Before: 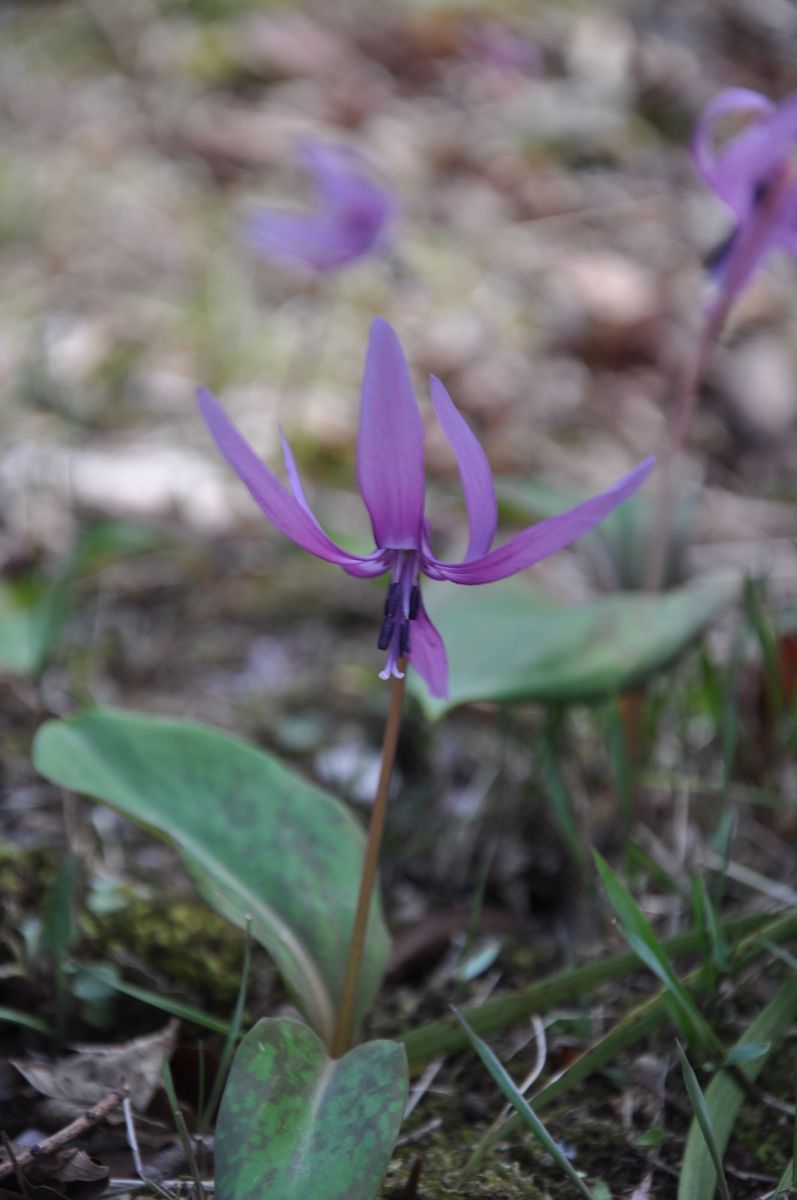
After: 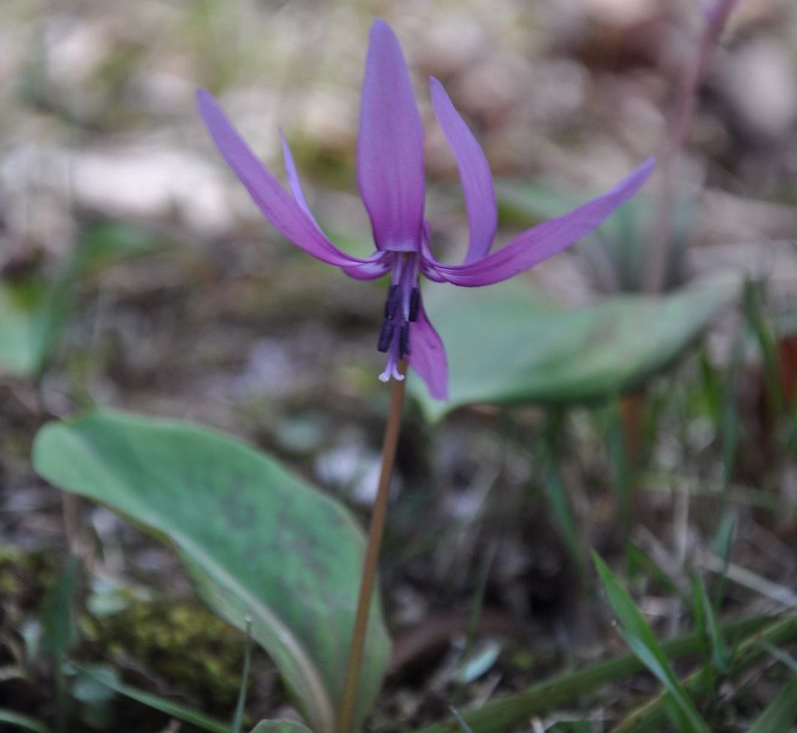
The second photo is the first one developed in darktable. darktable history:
crop and rotate: top 24.849%, bottom 14.044%
